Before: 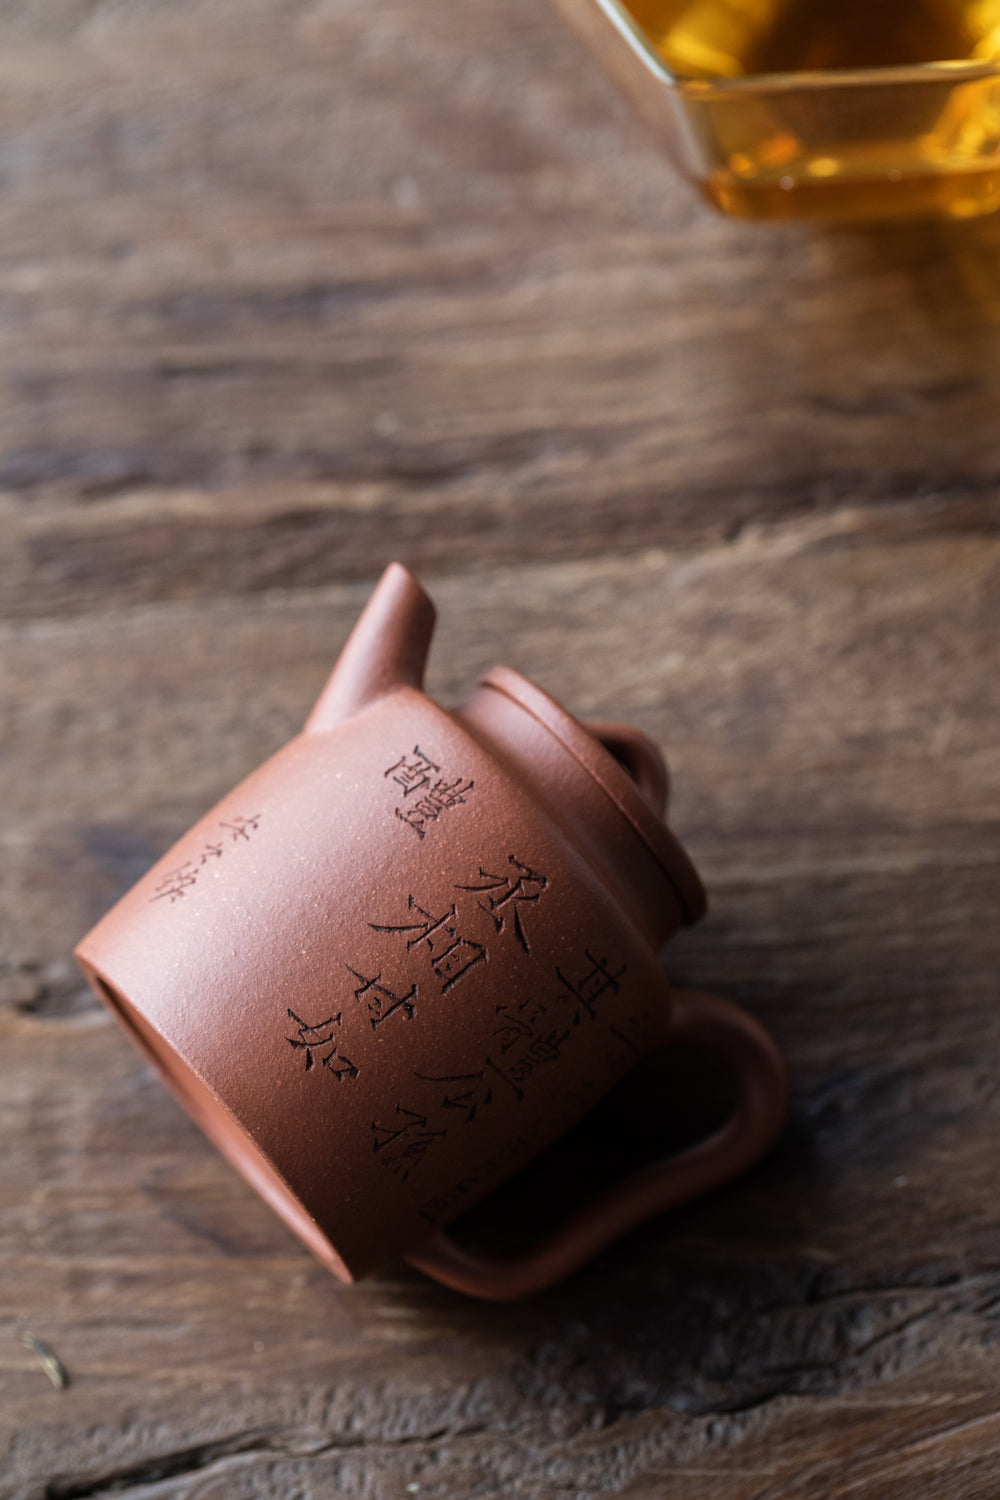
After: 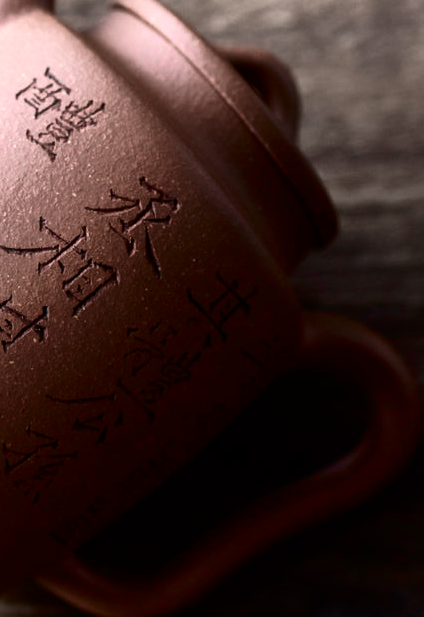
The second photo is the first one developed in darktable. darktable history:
color correction: highlights a* 5.86, highlights b* 4.78
contrast brightness saturation: contrast 0.337, brightness -0.071, saturation 0.174
crop: left 36.961%, top 45.26%, right 20.547%, bottom 13.6%
shadows and highlights: on, module defaults
color zones: curves: ch0 [(0, 0.6) (0.129, 0.585) (0.193, 0.596) (0.429, 0.5) (0.571, 0.5) (0.714, 0.5) (0.857, 0.5) (1, 0.6)]; ch1 [(0, 0.453) (0.112, 0.245) (0.213, 0.252) (0.429, 0.233) (0.571, 0.231) (0.683, 0.242) (0.857, 0.296) (1, 0.453)]
